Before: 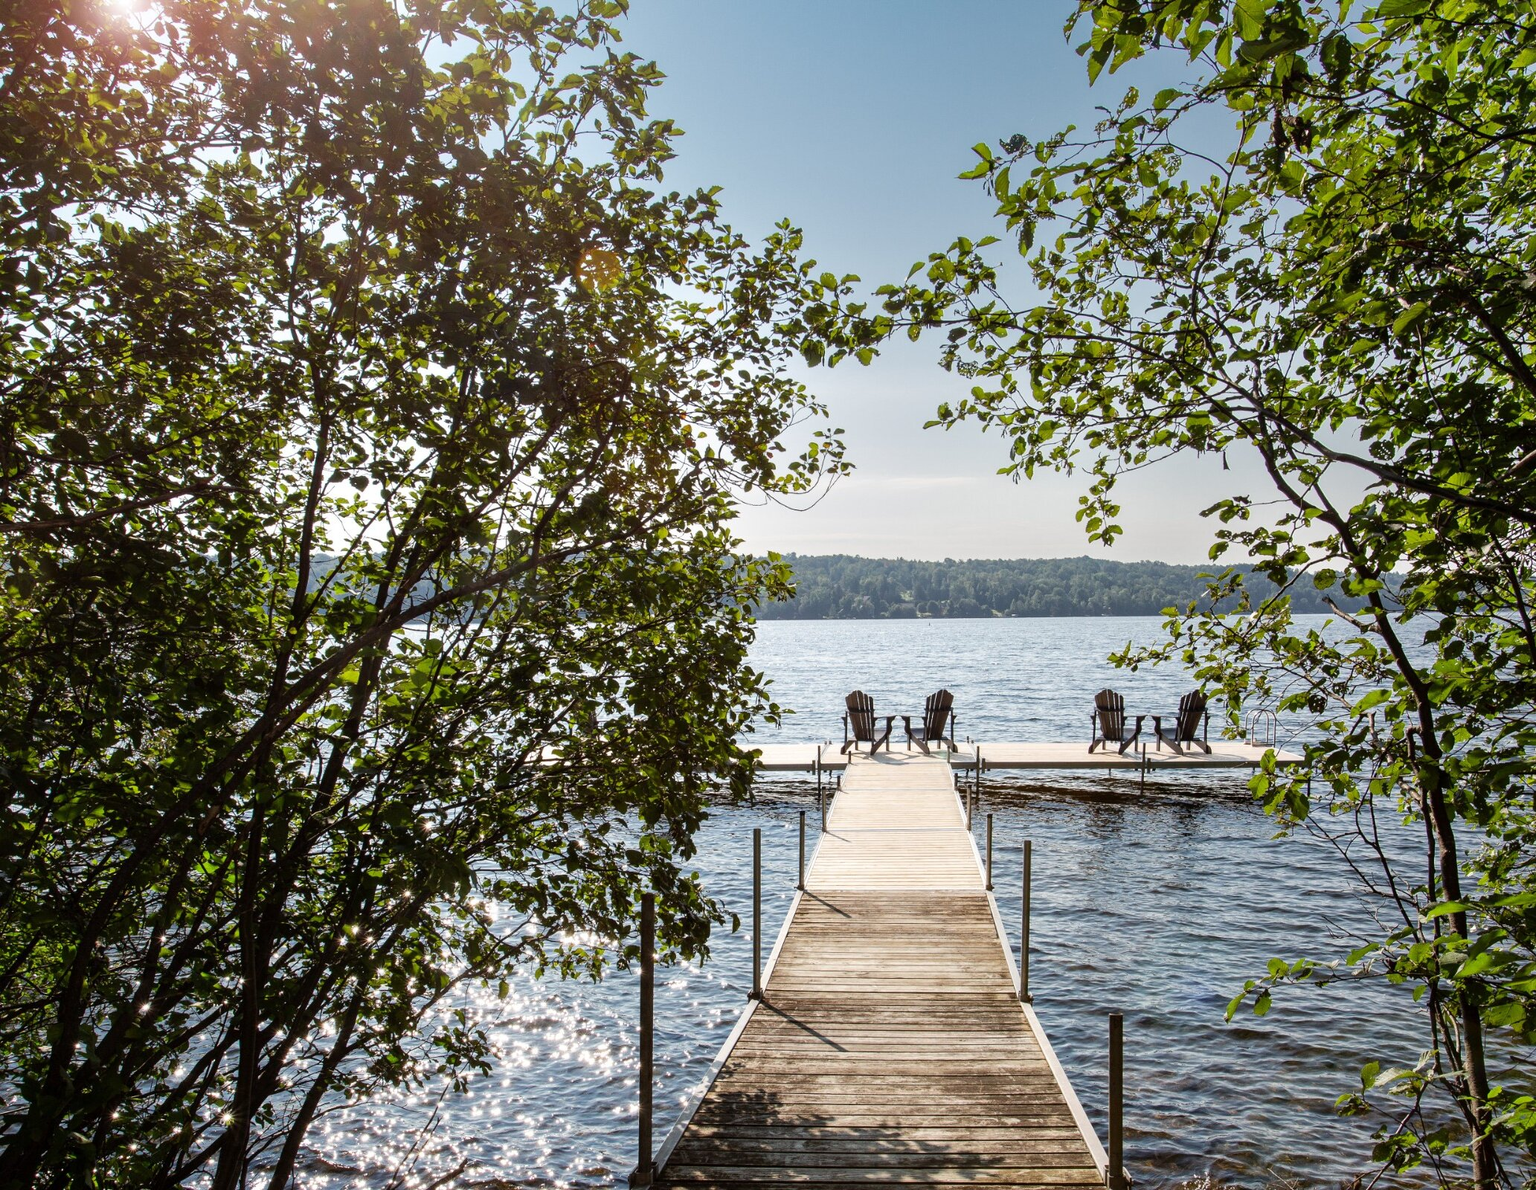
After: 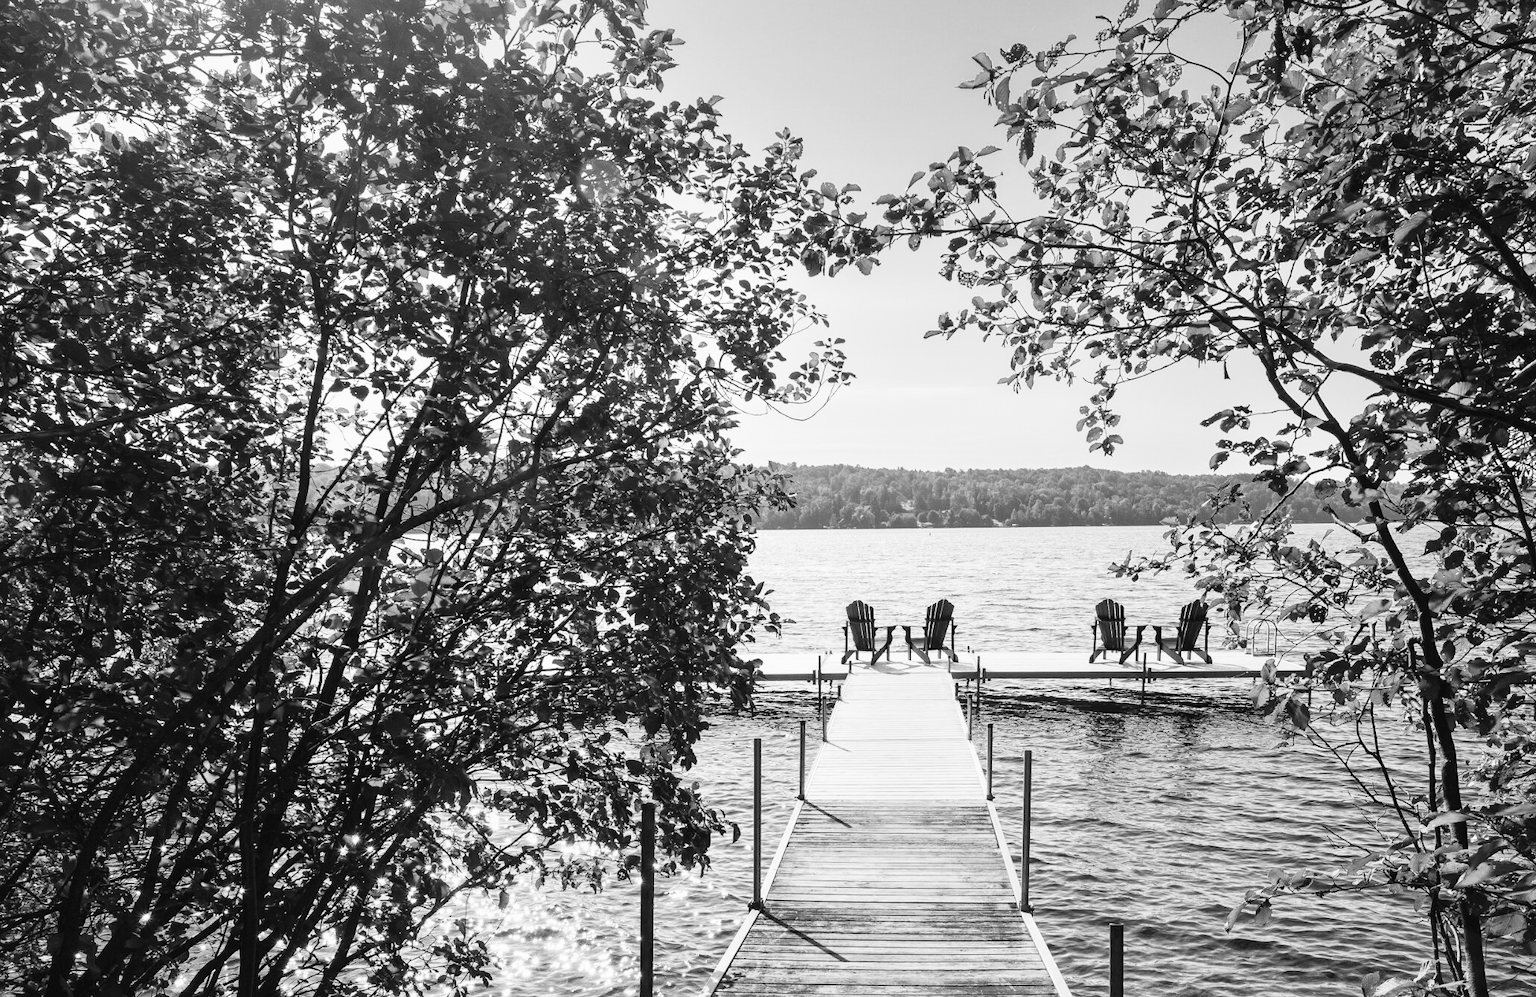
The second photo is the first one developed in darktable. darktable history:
crop: top 7.625%, bottom 8.027%
contrast brightness saturation: contrast 0.2, brightness 0.2, saturation 0.8
monochrome: on, module defaults
white balance: red 1.08, blue 0.791
tone curve: curves: ch0 [(0, 0) (0.003, 0.038) (0.011, 0.035) (0.025, 0.03) (0.044, 0.044) (0.069, 0.062) (0.1, 0.087) (0.136, 0.114) (0.177, 0.15) (0.224, 0.193) (0.277, 0.242) (0.335, 0.299) (0.399, 0.361) (0.468, 0.437) (0.543, 0.521) (0.623, 0.614) (0.709, 0.717) (0.801, 0.817) (0.898, 0.913) (1, 1)], preserve colors none
